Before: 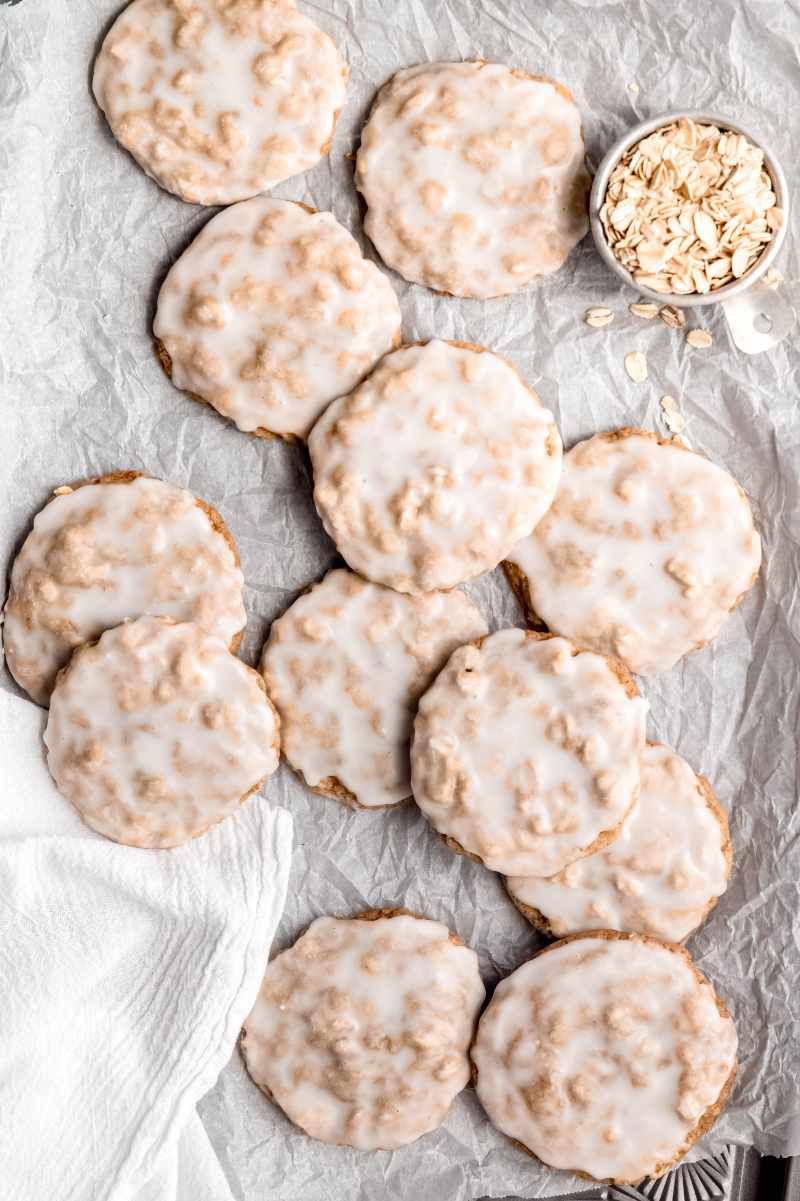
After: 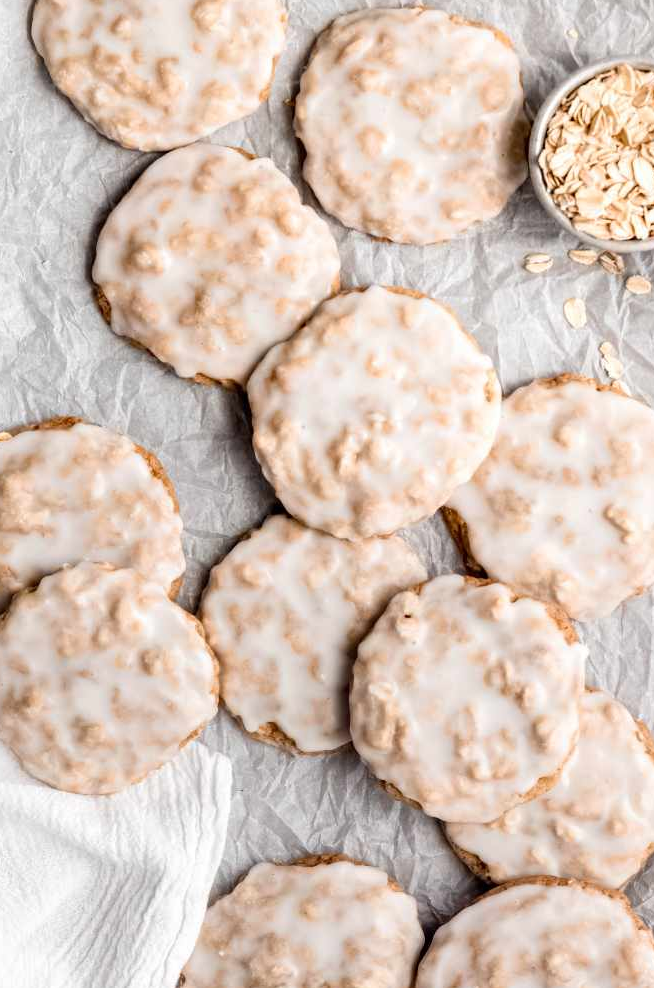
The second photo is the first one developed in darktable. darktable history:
crop and rotate: left 7.686%, top 4.659%, right 10.561%, bottom 12.994%
